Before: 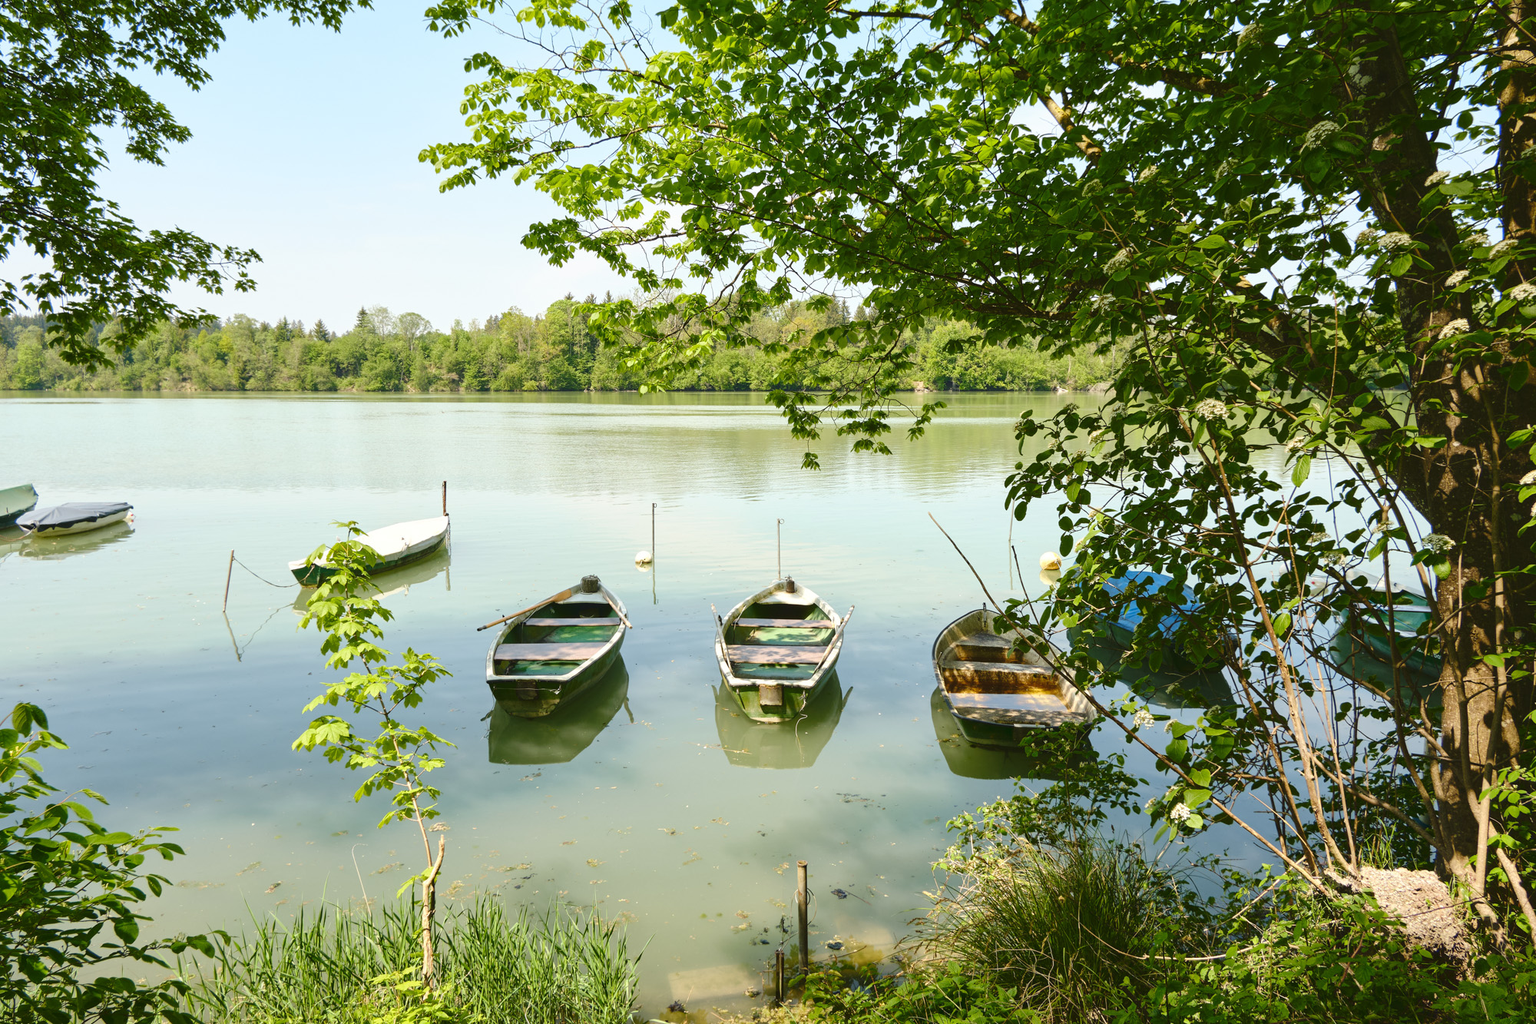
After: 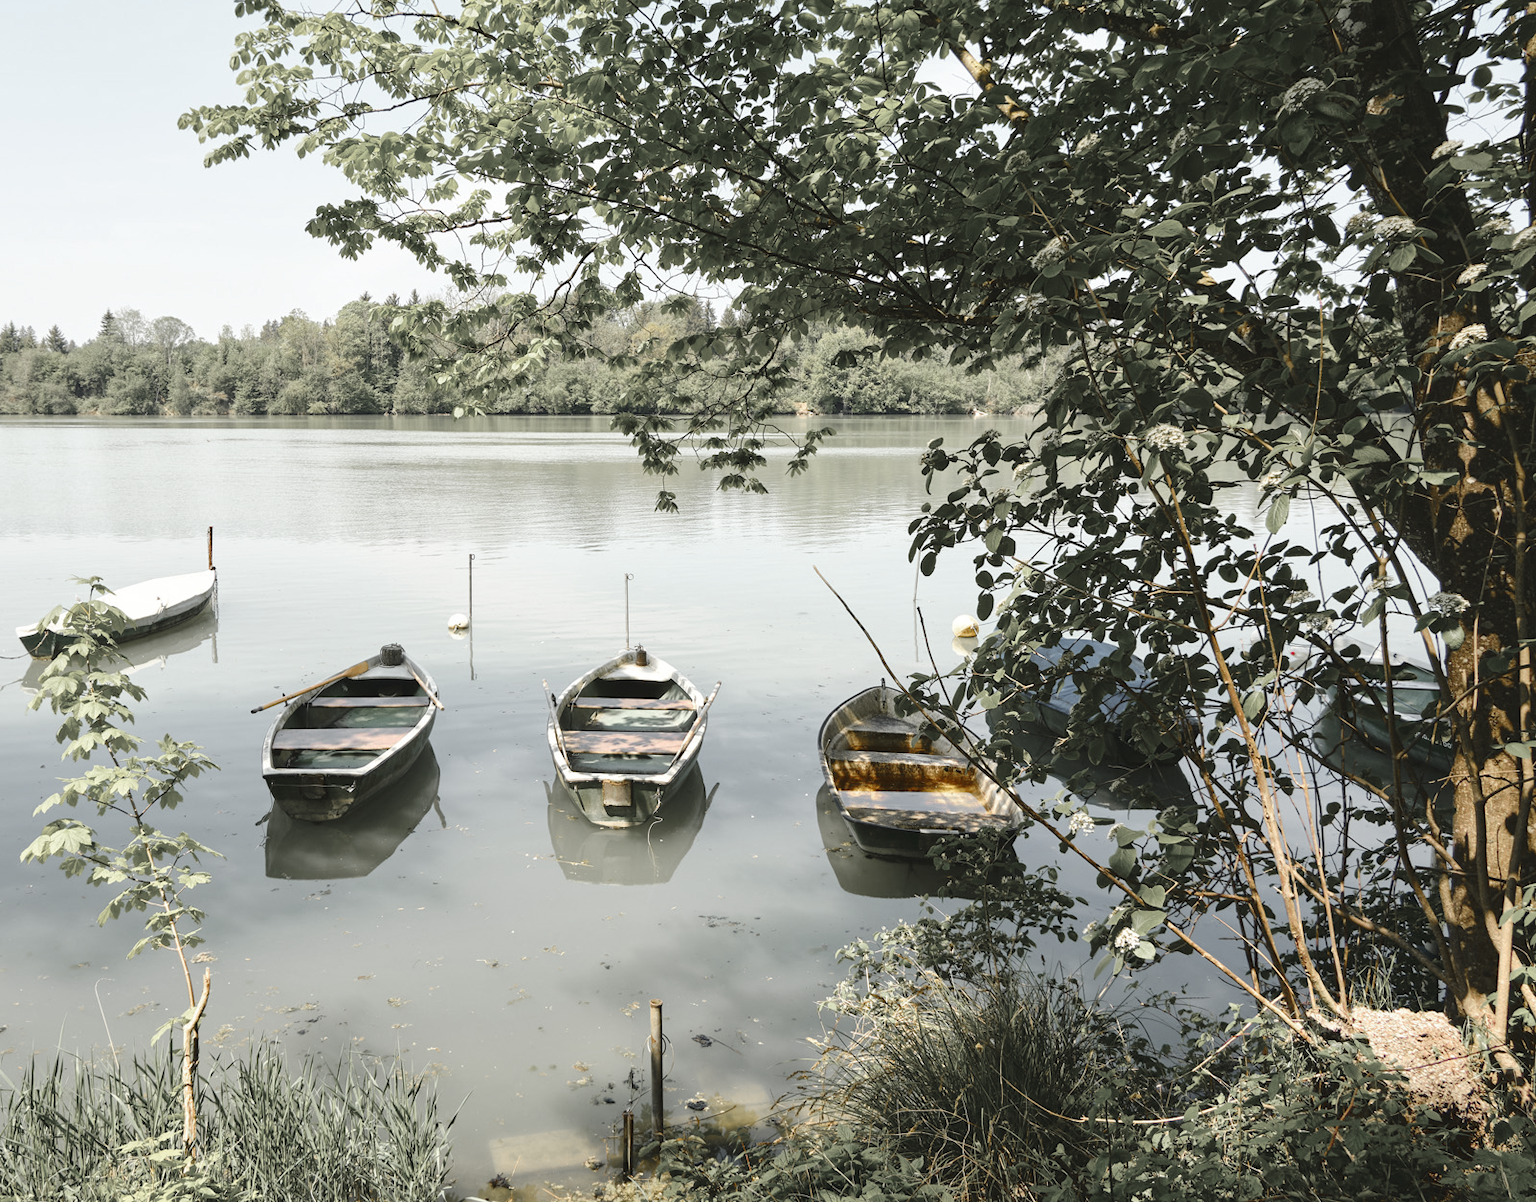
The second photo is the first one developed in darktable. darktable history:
color zones: curves: ch1 [(0, 0.638) (0.193, 0.442) (0.286, 0.15) (0.429, 0.14) (0.571, 0.142) (0.714, 0.154) (0.857, 0.175) (1, 0.638)]
crop and rotate: left 17.959%, top 5.771%, right 1.742%
